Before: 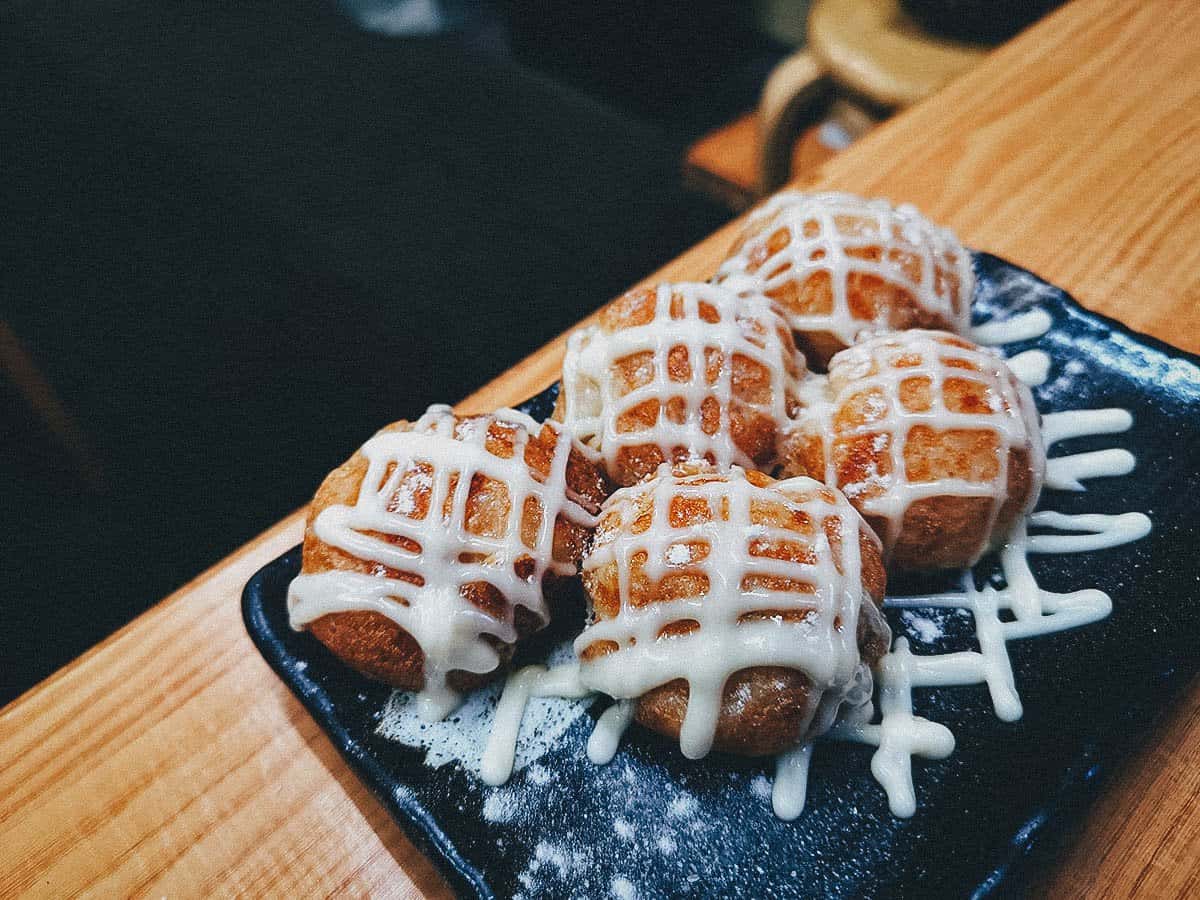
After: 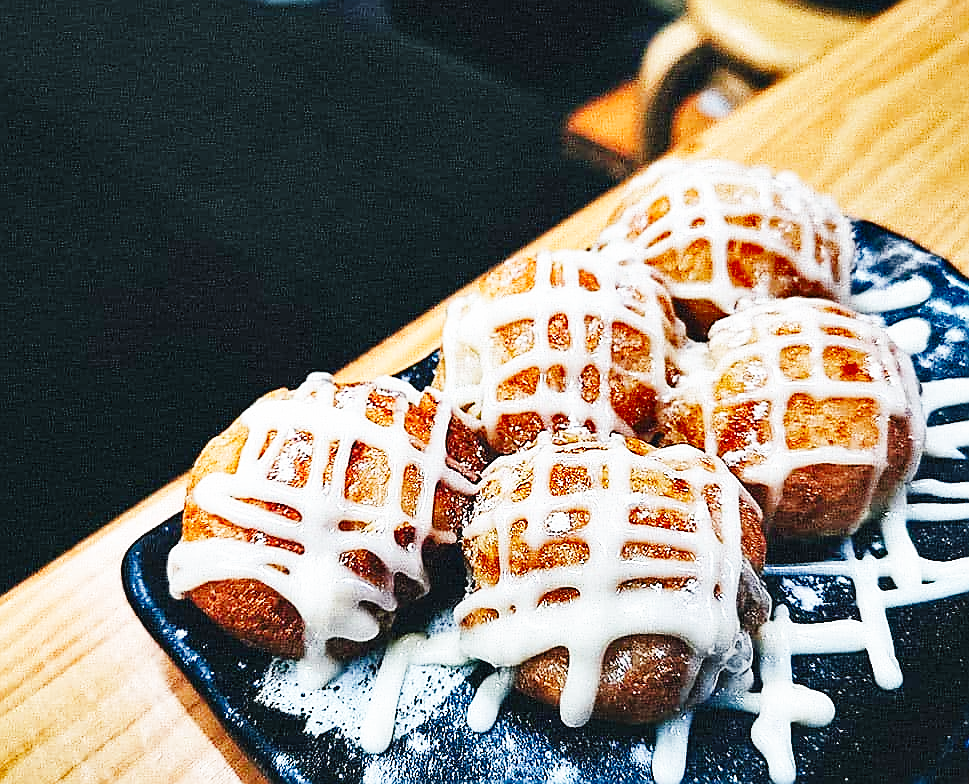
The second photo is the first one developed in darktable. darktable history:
sharpen: radius 1.363, amount 1.262, threshold 0.836
shadows and highlights: radius 107.84, shadows 23.4, highlights -58.06, low approximation 0.01, soften with gaussian
base curve: curves: ch0 [(0, 0.003) (0.001, 0.002) (0.006, 0.004) (0.02, 0.022) (0.048, 0.086) (0.094, 0.234) (0.162, 0.431) (0.258, 0.629) (0.385, 0.8) (0.548, 0.918) (0.751, 0.988) (1, 1)], preserve colors none
crop: left 10.01%, top 3.573%, right 9.22%, bottom 9.241%
